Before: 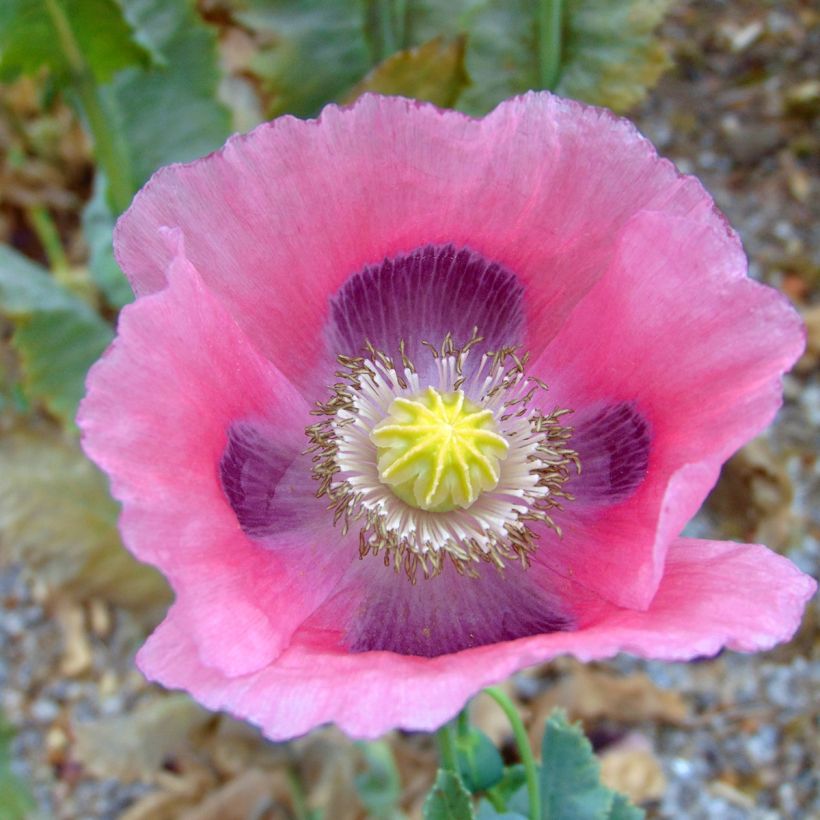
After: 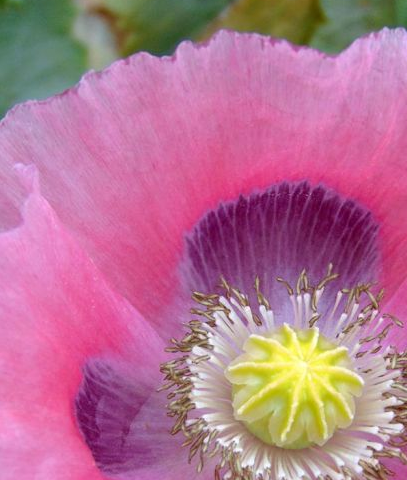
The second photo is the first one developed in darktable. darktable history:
crop: left 17.734%, top 7.749%, right 32.605%, bottom 31.955%
